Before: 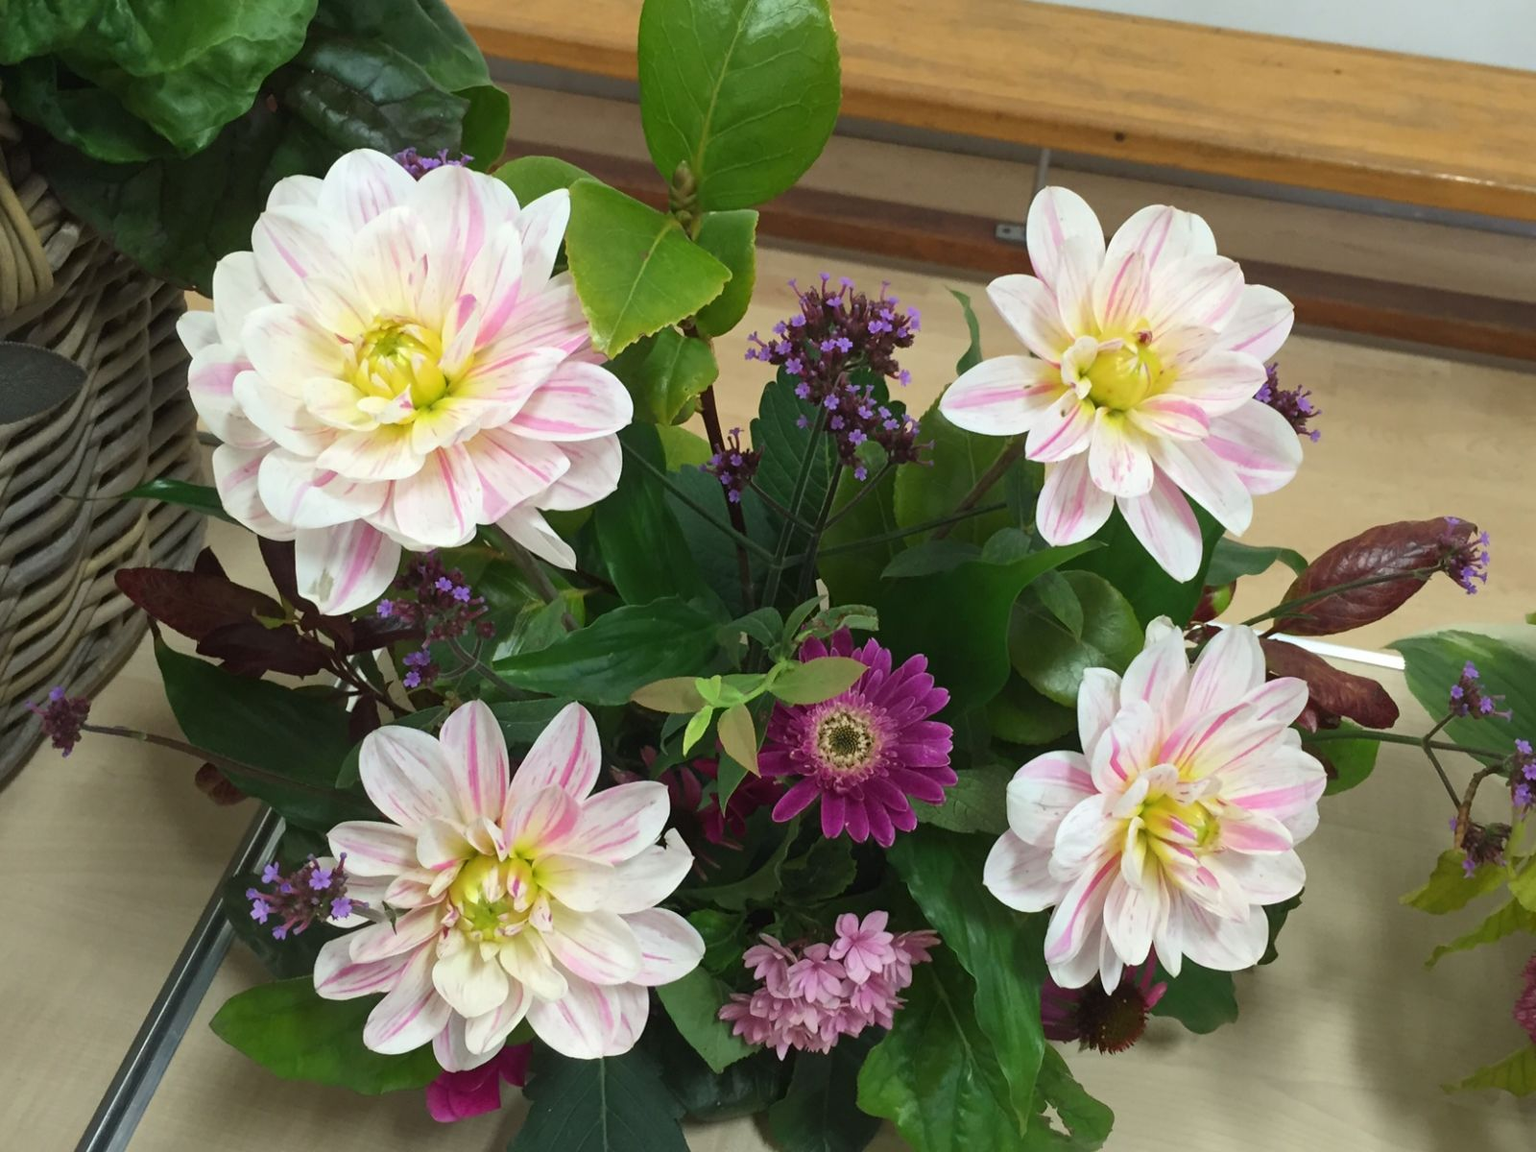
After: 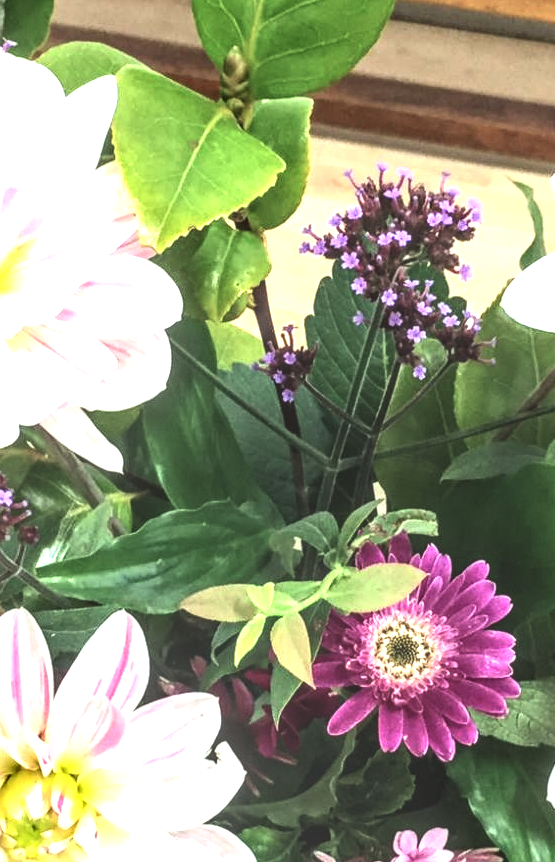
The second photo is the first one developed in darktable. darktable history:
local contrast: highlights 4%, shadows 5%, detail 182%
exposure: black level correction -0.023, exposure 1.394 EV, compensate highlight preservation false
crop and rotate: left 29.847%, top 10.155%, right 35.442%, bottom 17.946%
contrast brightness saturation: contrast 0.195, brightness -0.112, saturation 0.098
